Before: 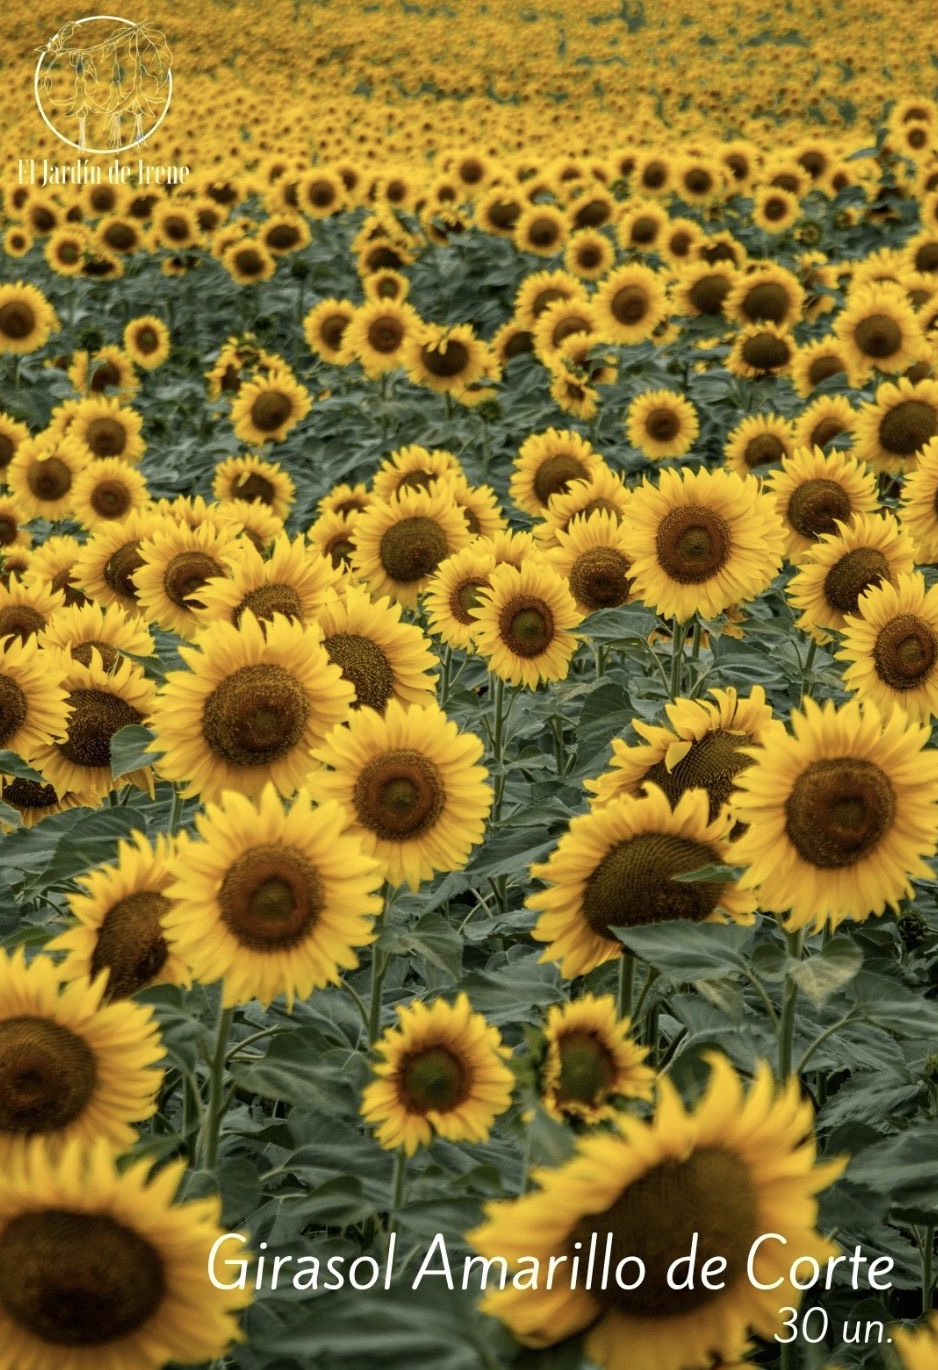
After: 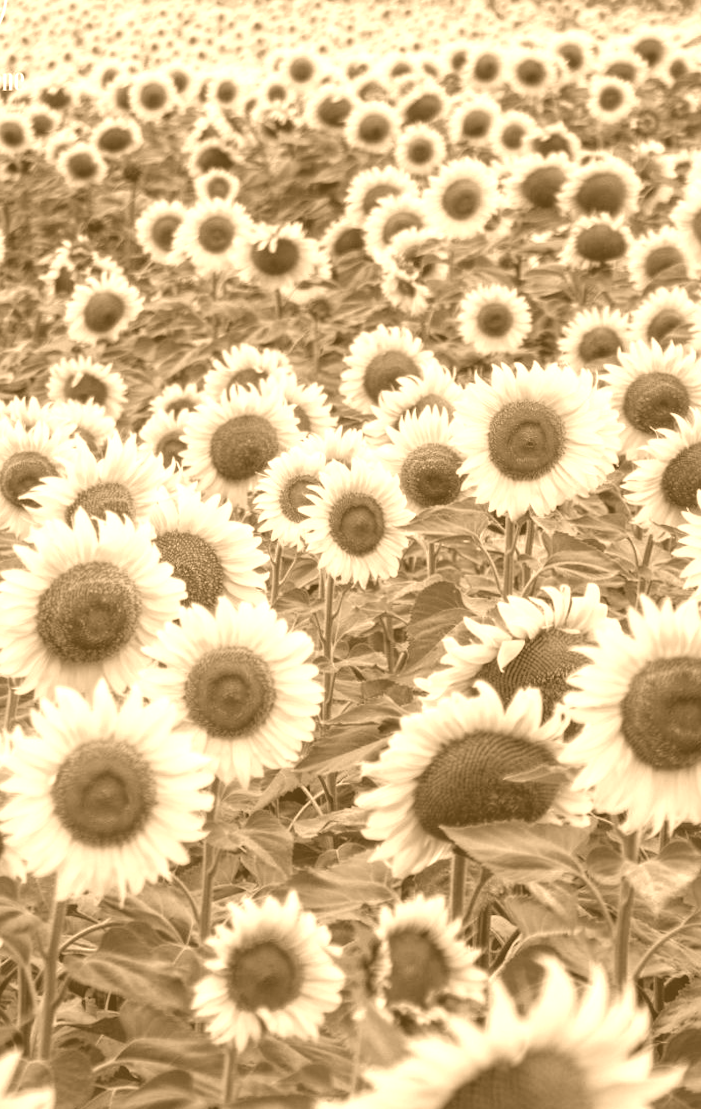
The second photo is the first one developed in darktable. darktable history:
colorize: hue 28.8°, source mix 100%
white balance: red 1.127, blue 0.943
rotate and perspective: lens shift (horizontal) -0.055, automatic cropping off
crop: left 16.768%, top 8.653%, right 8.362%, bottom 12.485%
